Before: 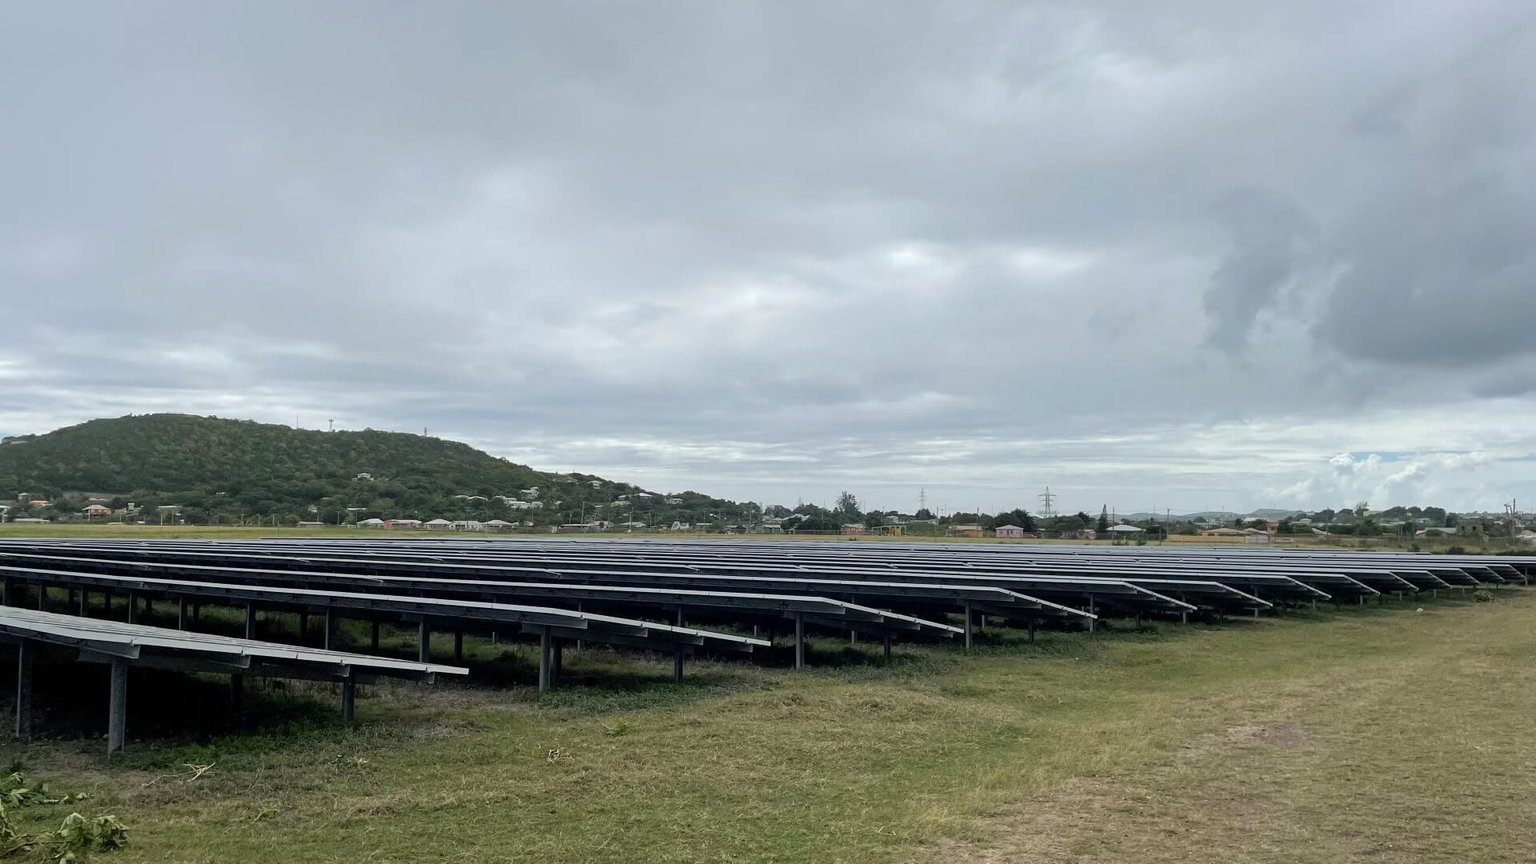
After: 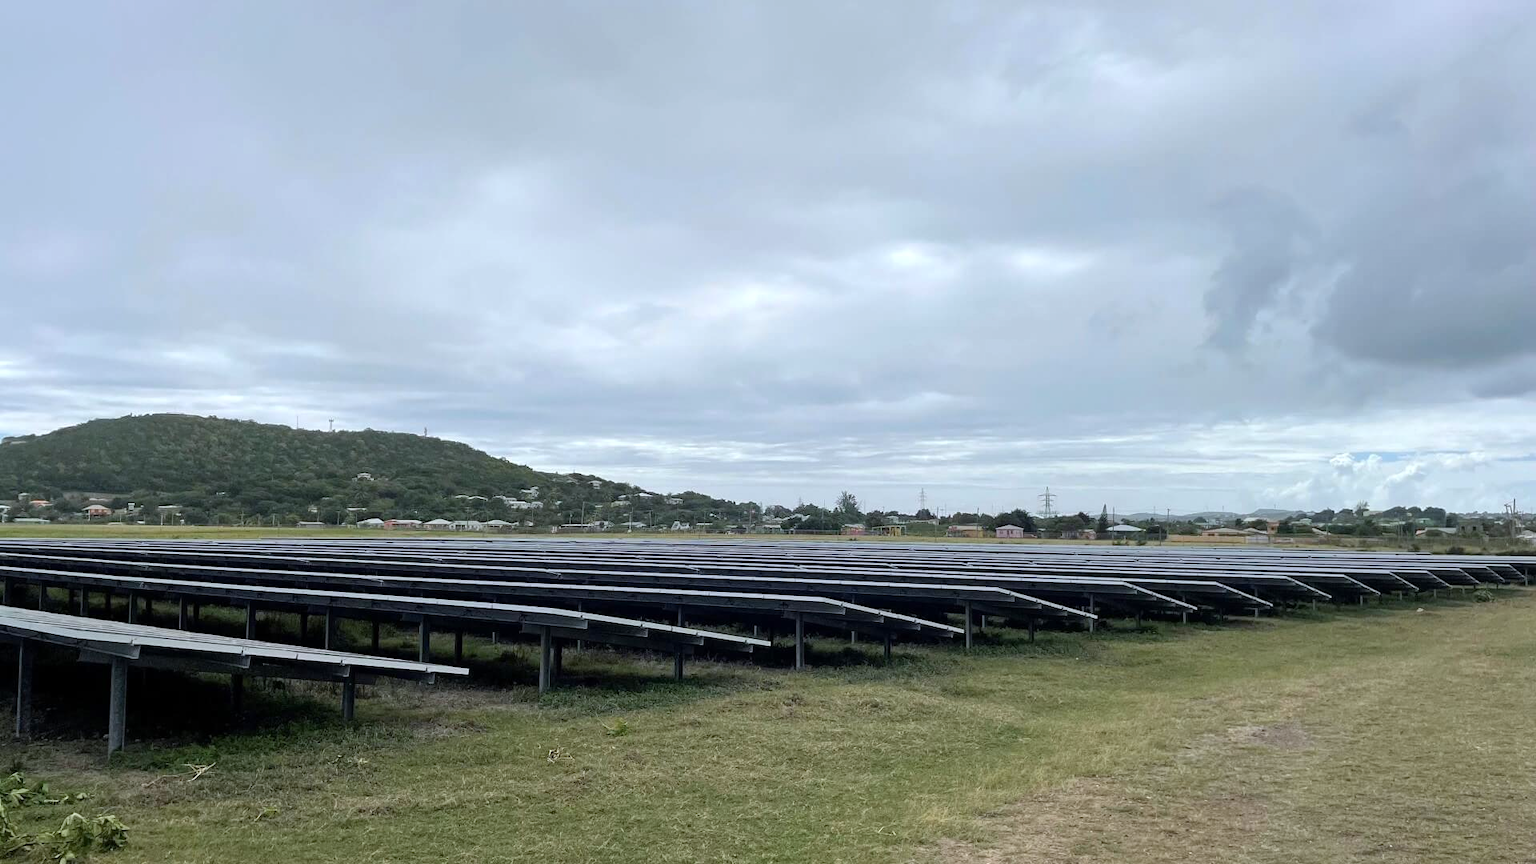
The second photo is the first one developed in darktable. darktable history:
white balance: red 0.974, blue 1.044
exposure: exposure 0.2 EV, compensate highlight preservation false
